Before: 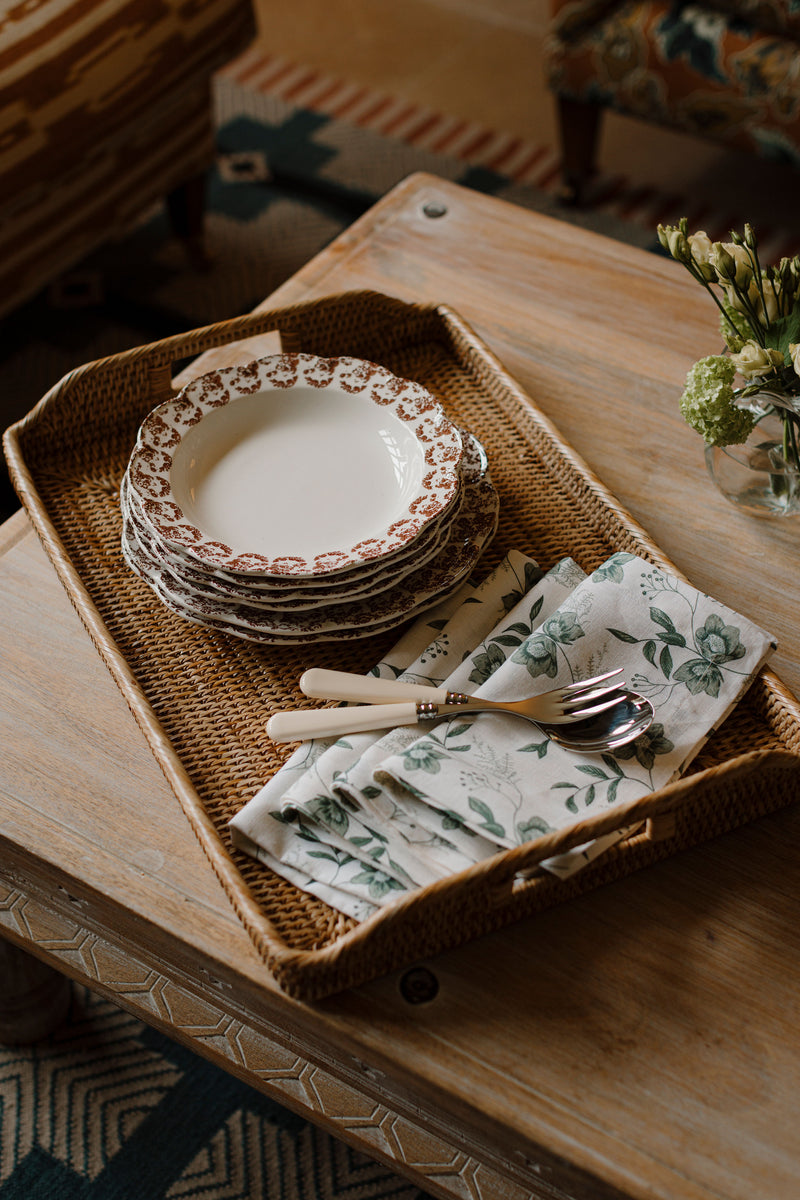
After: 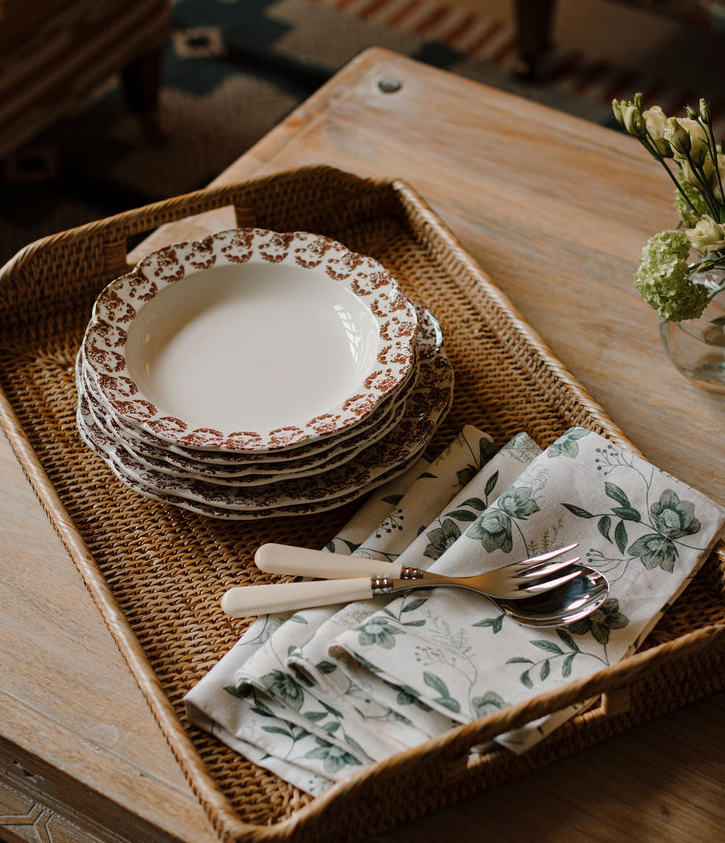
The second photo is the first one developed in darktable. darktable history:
shadows and highlights: shadows 30.72, highlights -63.21, soften with gaussian
crop: left 5.699%, top 10.428%, right 3.625%, bottom 19.257%
